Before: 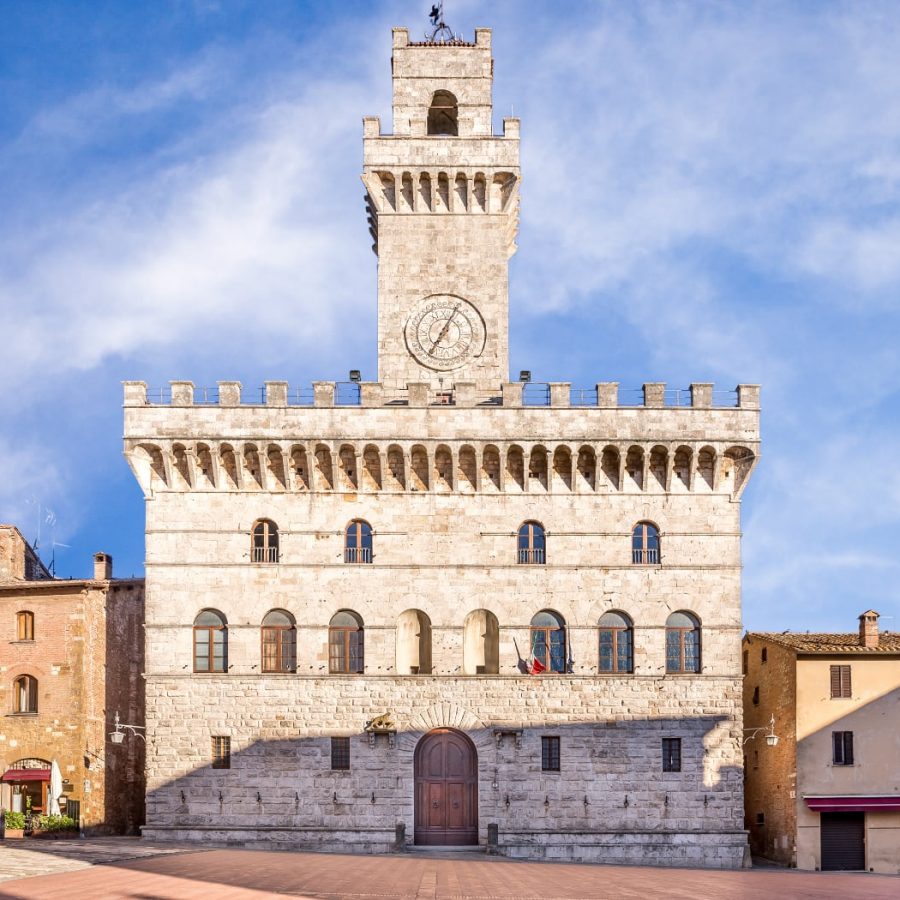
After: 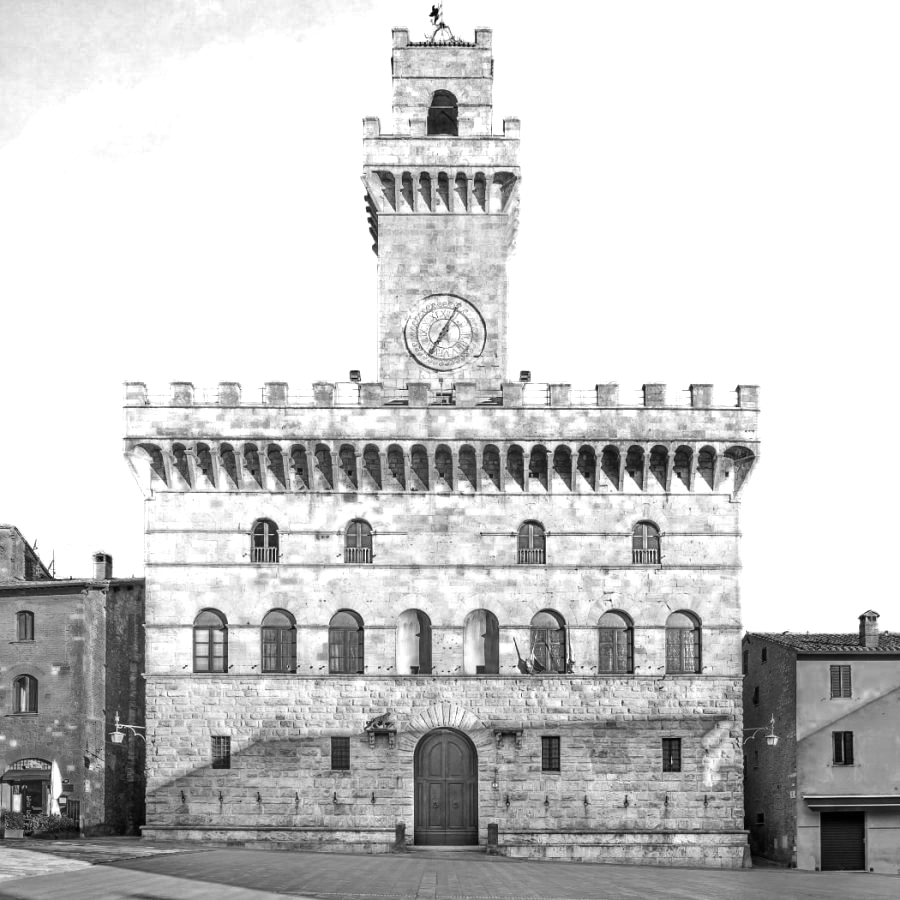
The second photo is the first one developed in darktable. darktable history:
color zones: curves: ch0 [(0.287, 0.048) (0.493, 0.484) (0.737, 0.816)]; ch1 [(0, 0) (0.143, 0) (0.286, 0) (0.429, 0) (0.571, 0) (0.714, 0) (0.857, 0)]
white balance: red 0.924, blue 1.095
